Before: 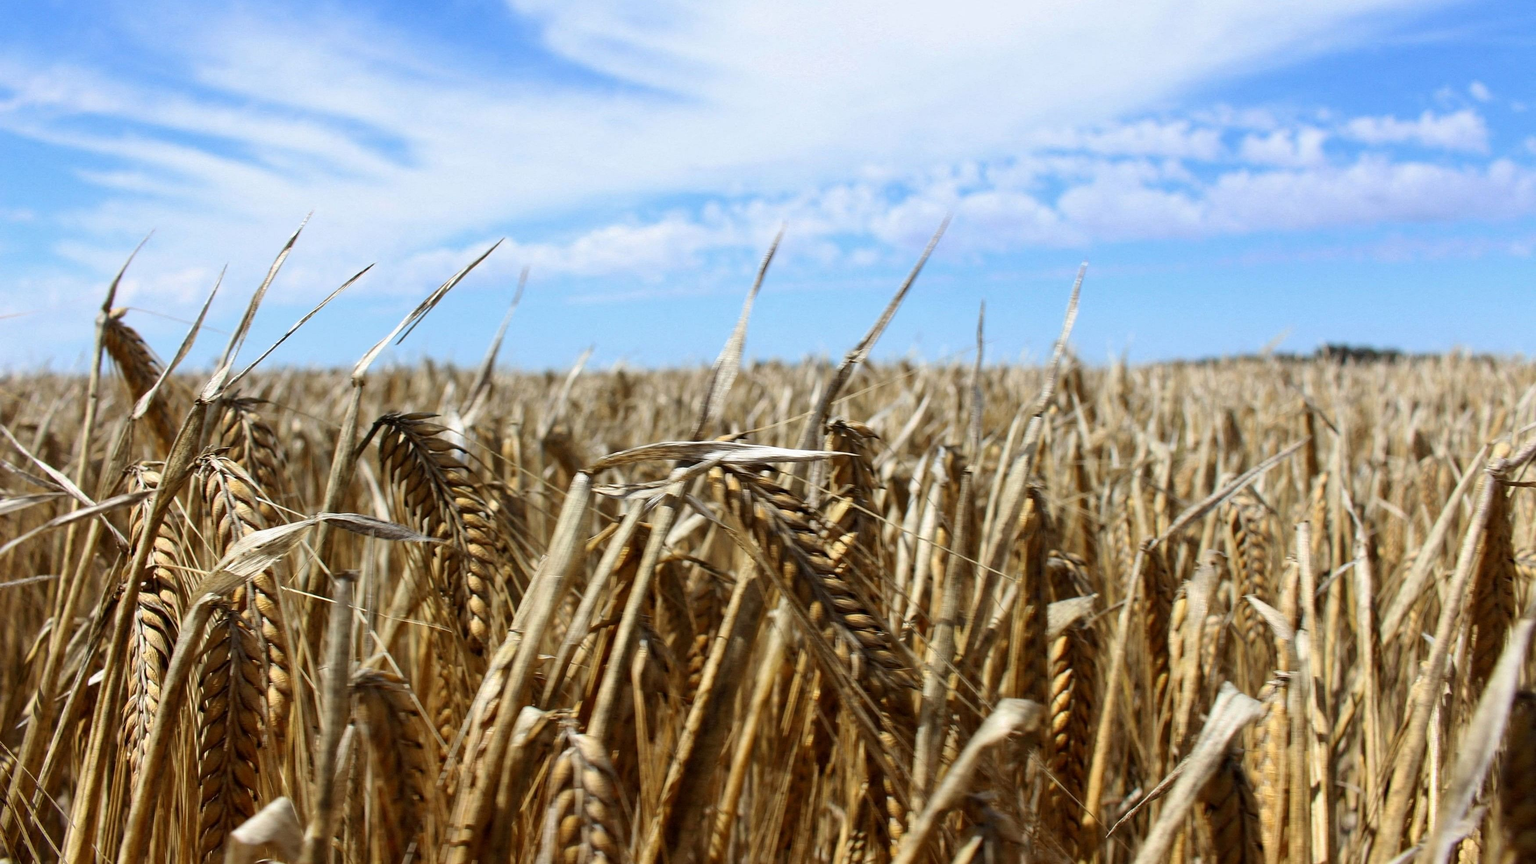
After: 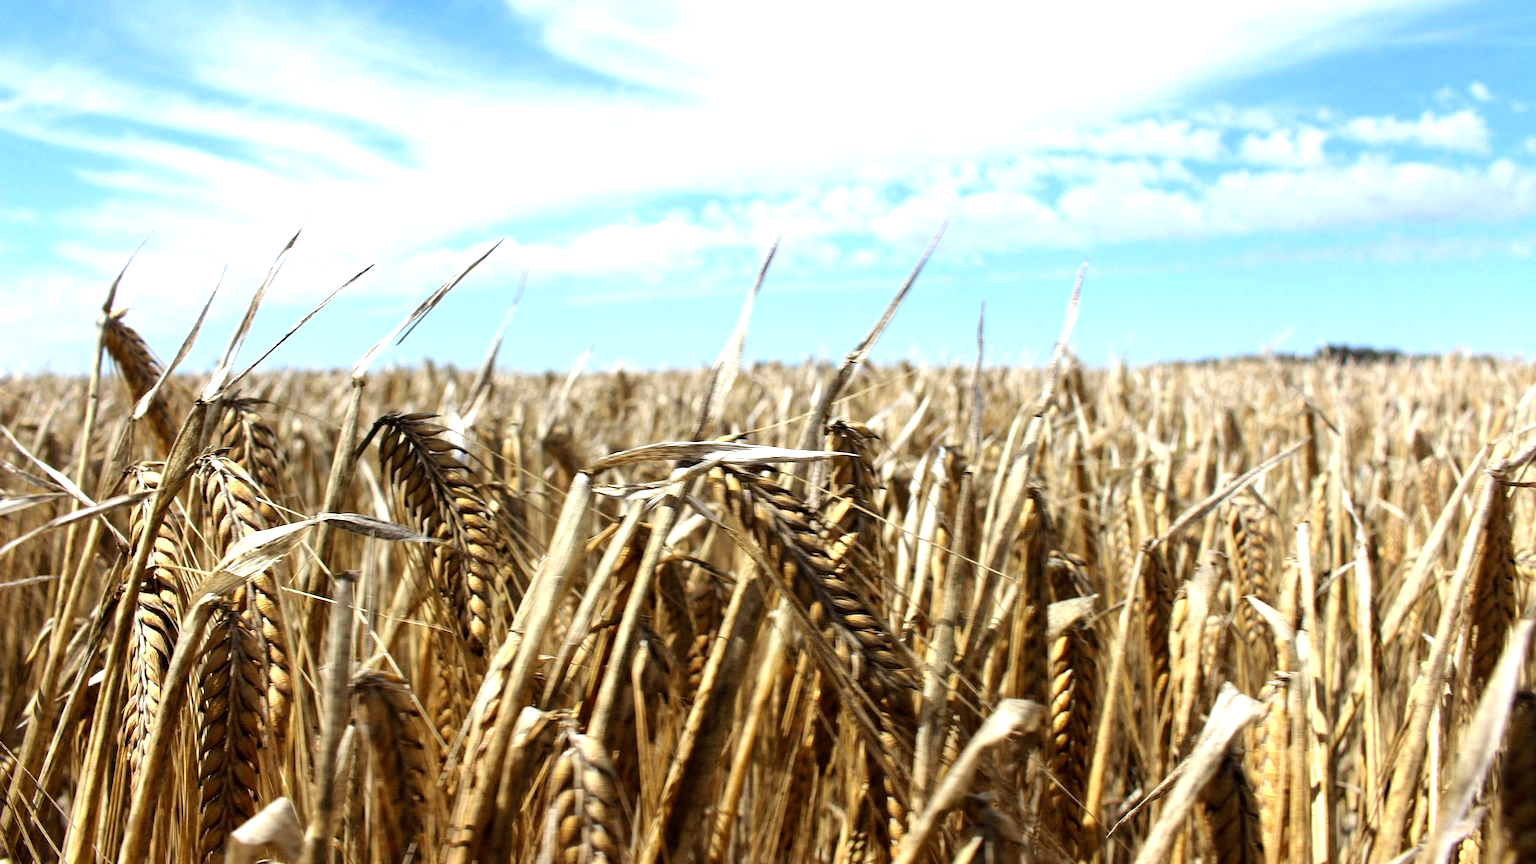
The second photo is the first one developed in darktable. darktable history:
tone equalizer: -8 EV -0.759 EV, -7 EV -0.717 EV, -6 EV -0.591 EV, -5 EV -0.393 EV, -3 EV 0.384 EV, -2 EV 0.6 EV, -1 EV 0.681 EV, +0 EV 0.751 EV
